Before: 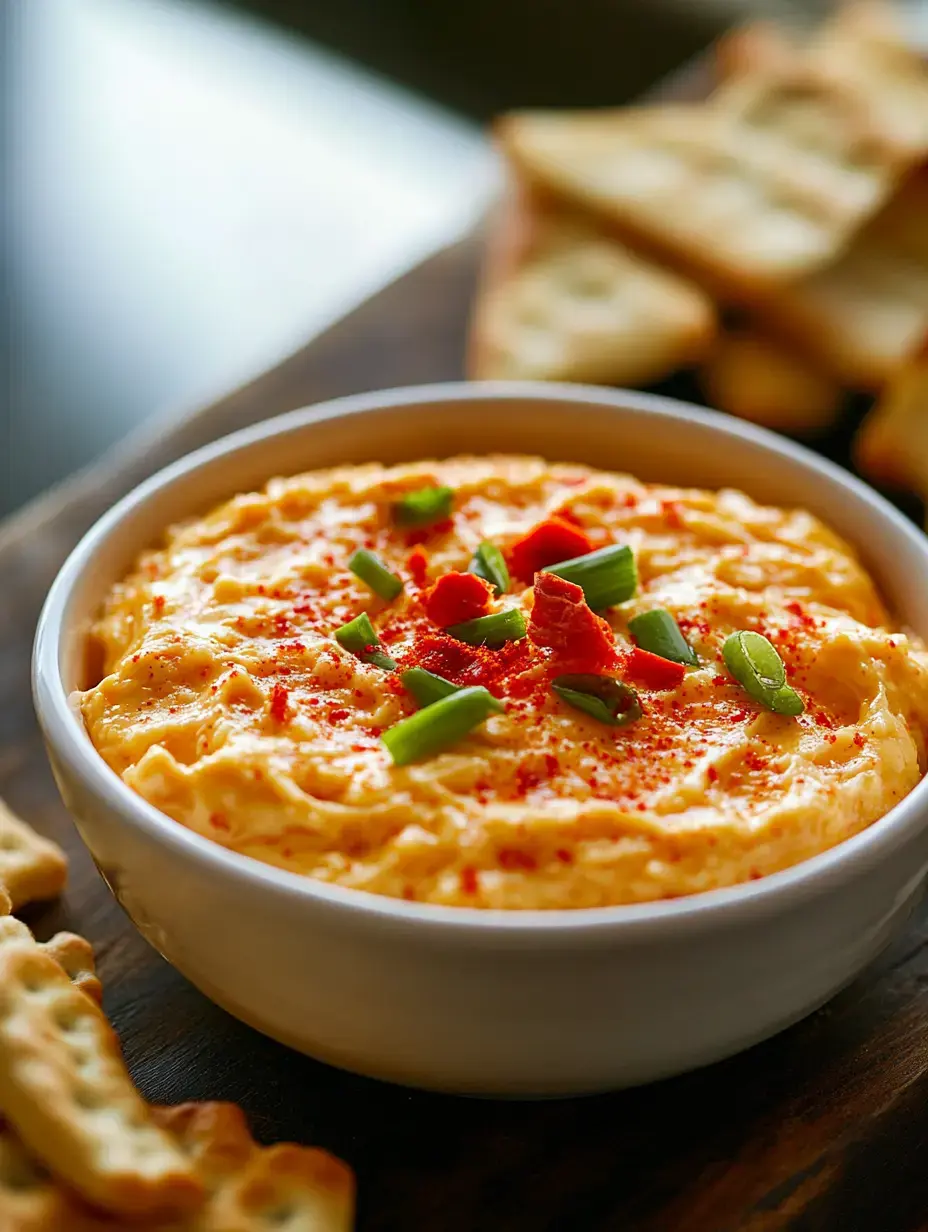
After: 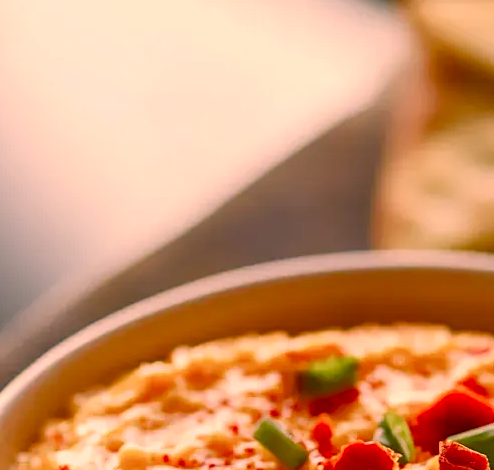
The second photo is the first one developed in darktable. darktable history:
color correction: highlights a* 21.71, highlights b* 21.8
color balance rgb: highlights gain › chroma 1.35%, highlights gain › hue 57.06°, linear chroma grading › shadows -3.127%, linear chroma grading › highlights -4.198%, perceptual saturation grading › global saturation 20%, perceptual saturation grading › highlights -48.911%, perceptual saturation grading › shadows 26.226%
crop: left 10.248%, top 10.636%, right 36.445%, bottom 51.175%
